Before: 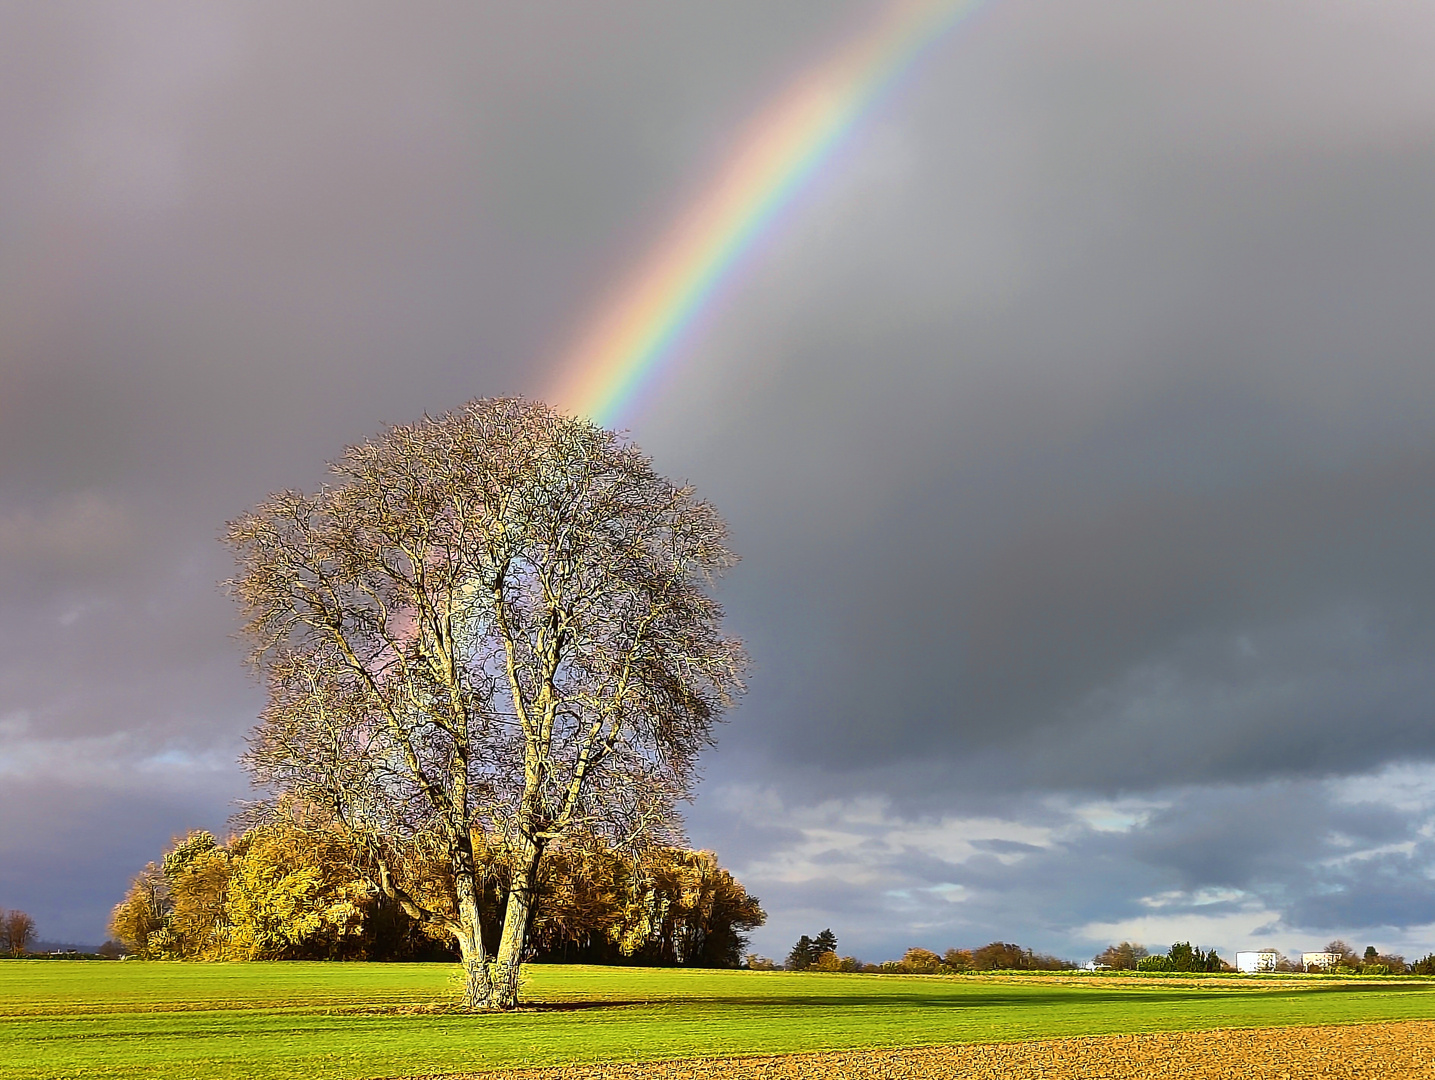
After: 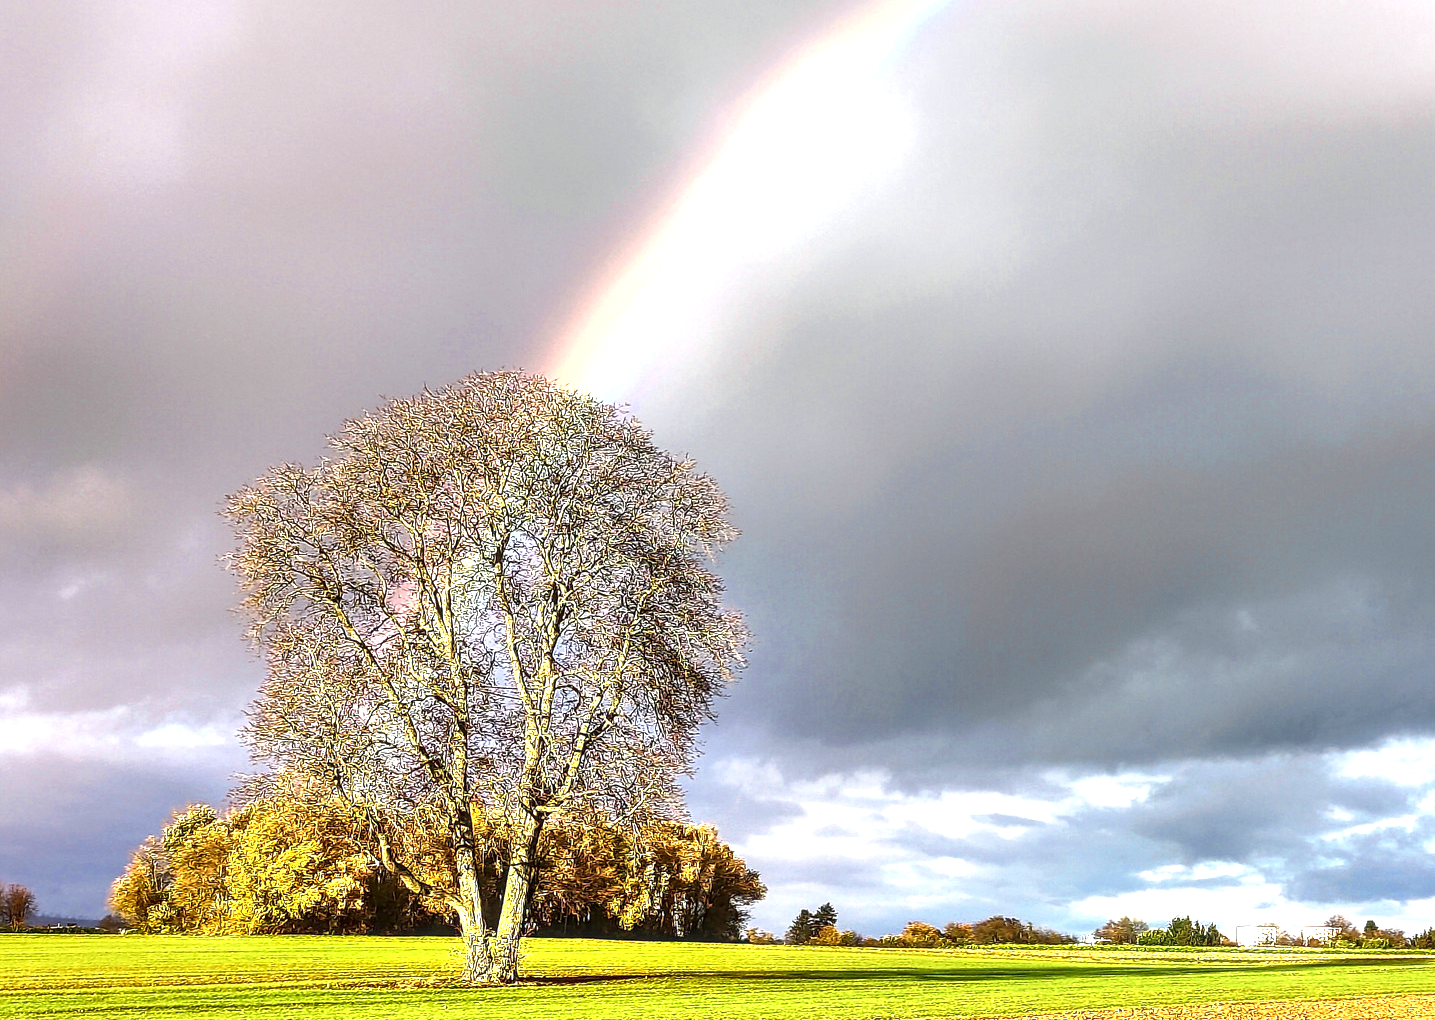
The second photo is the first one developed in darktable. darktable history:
crop and rotate: top 2.479%, bottom 3.018%
exposure: black level correction 0, exposure 1.015 EV, compensate exposure bias true, compensate highlight preservation false
local contrast: detail 160%
